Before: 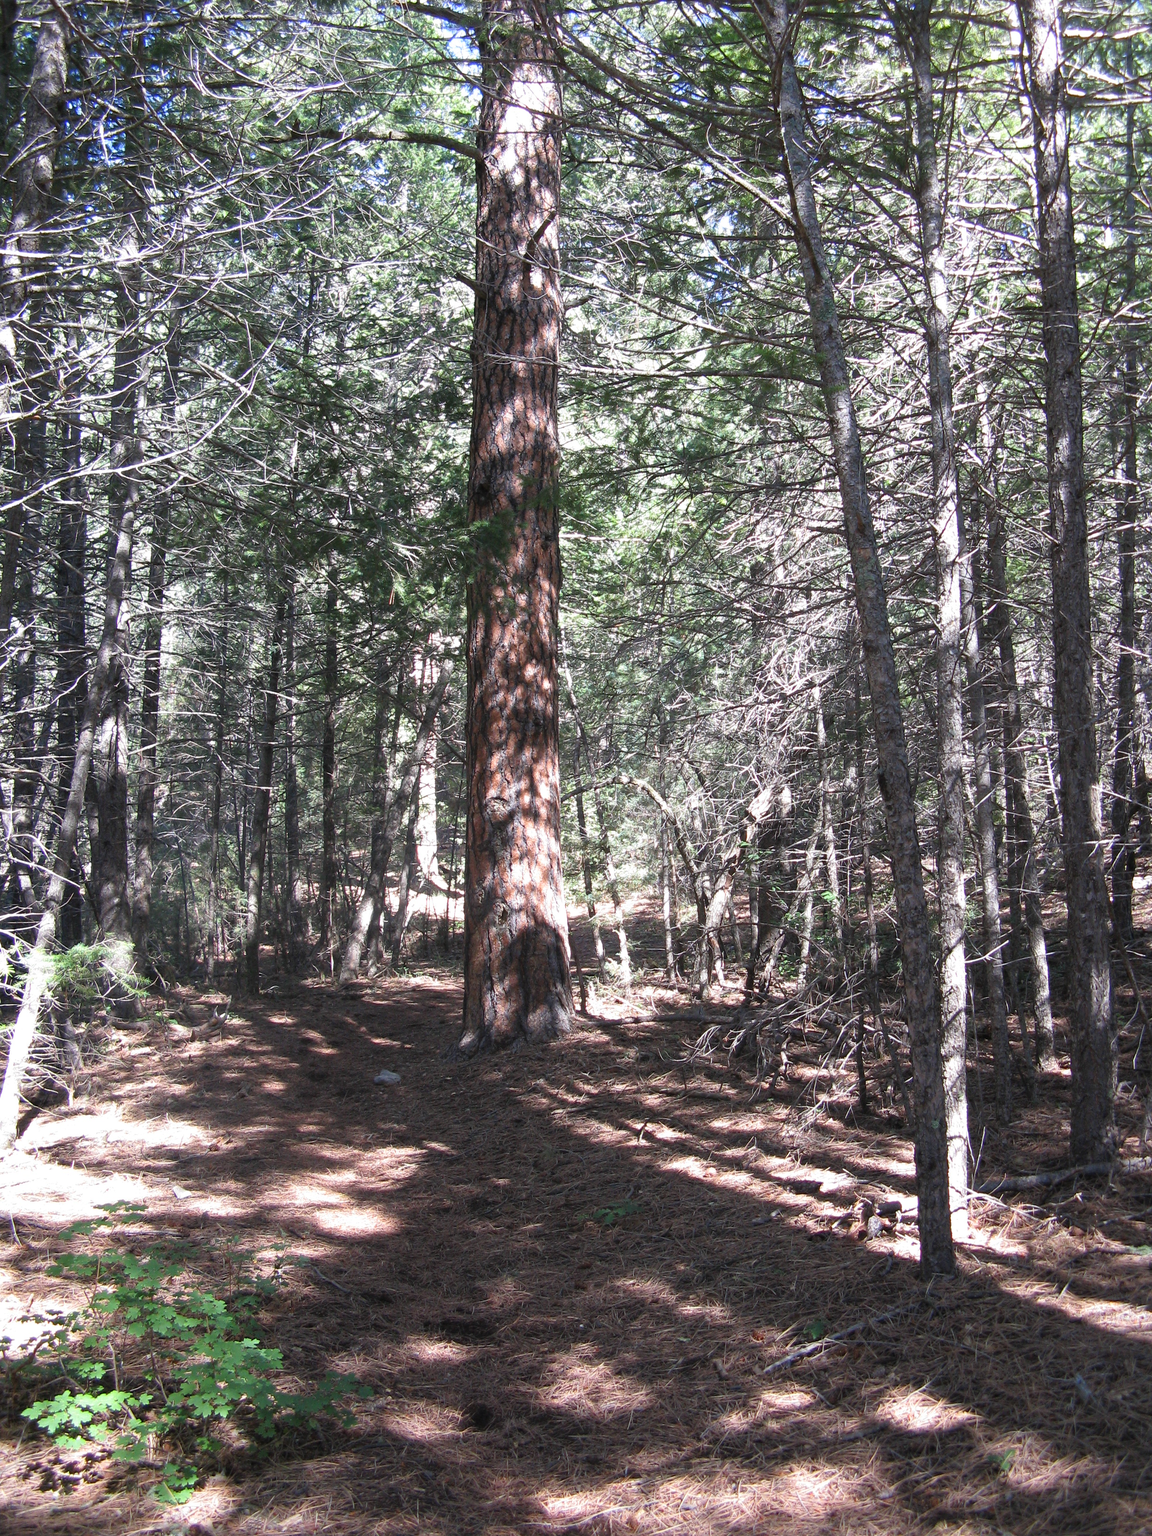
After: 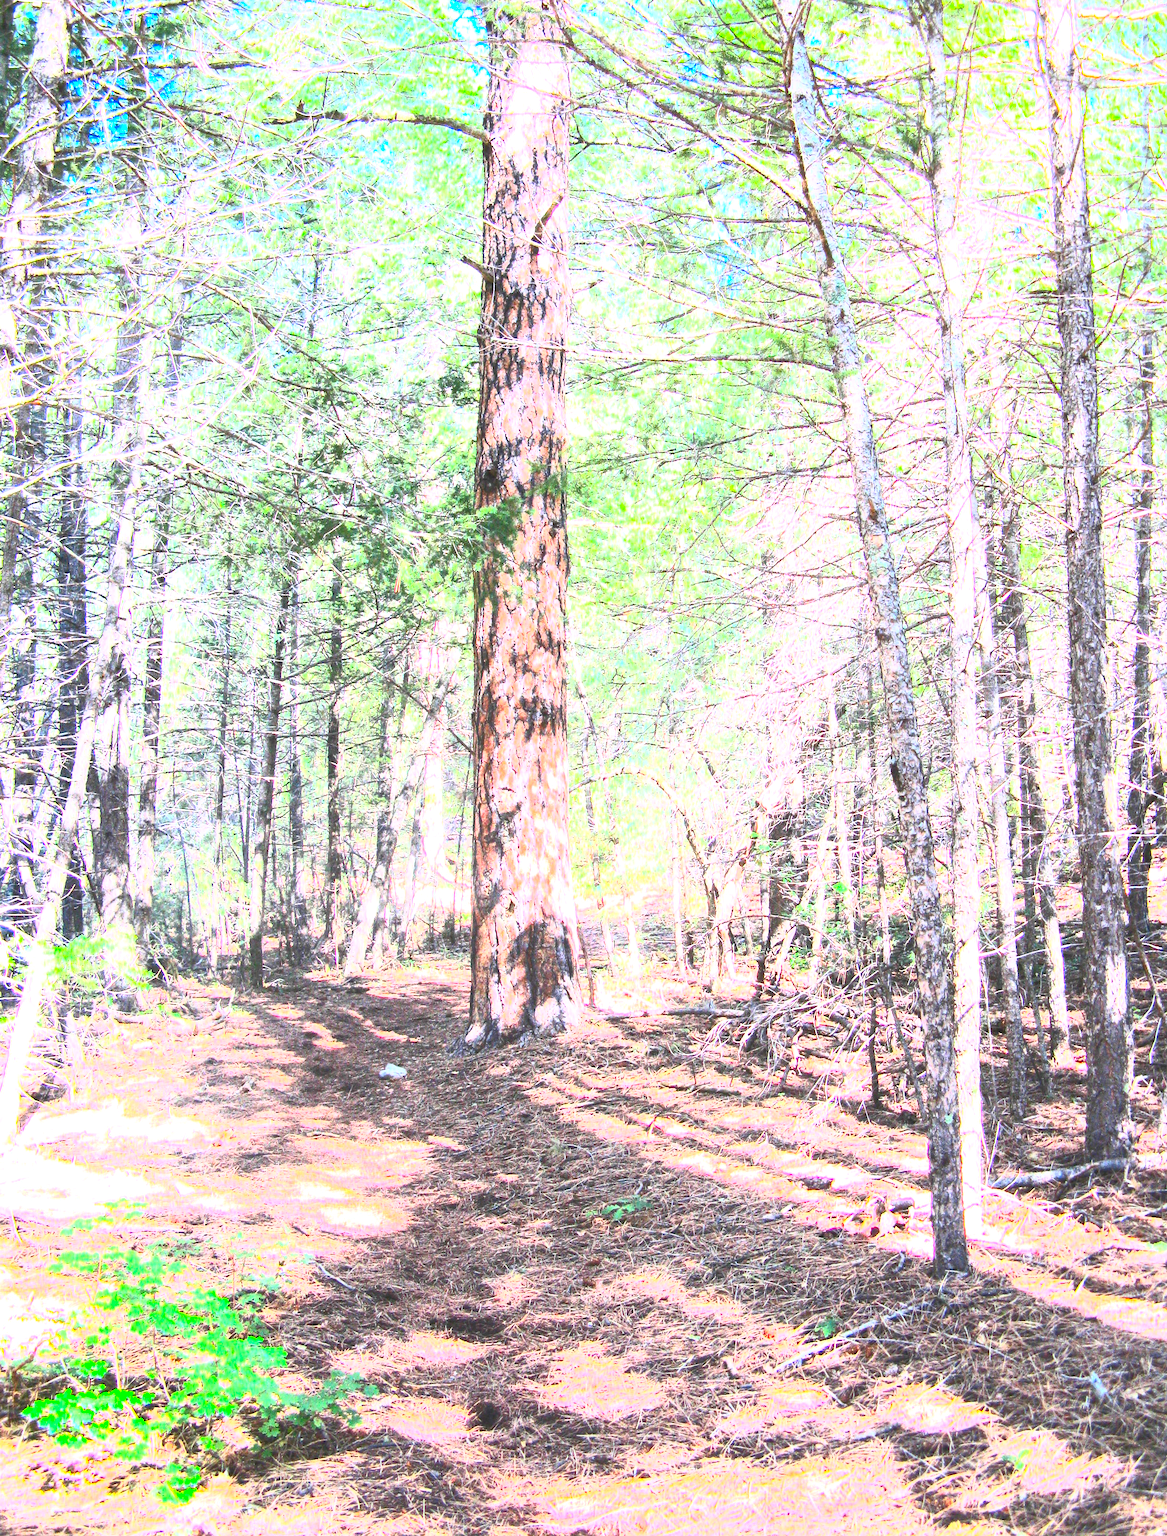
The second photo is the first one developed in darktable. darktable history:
crop: top 1.353%, right 0.07%
contrast brightness saturation: contrast 0.998, brightness 0.999, saturation 0.996
exposure: black level correction 0.001, exposure 1.823 EV, compensate exposure bias true, compensate highlight preservation false
